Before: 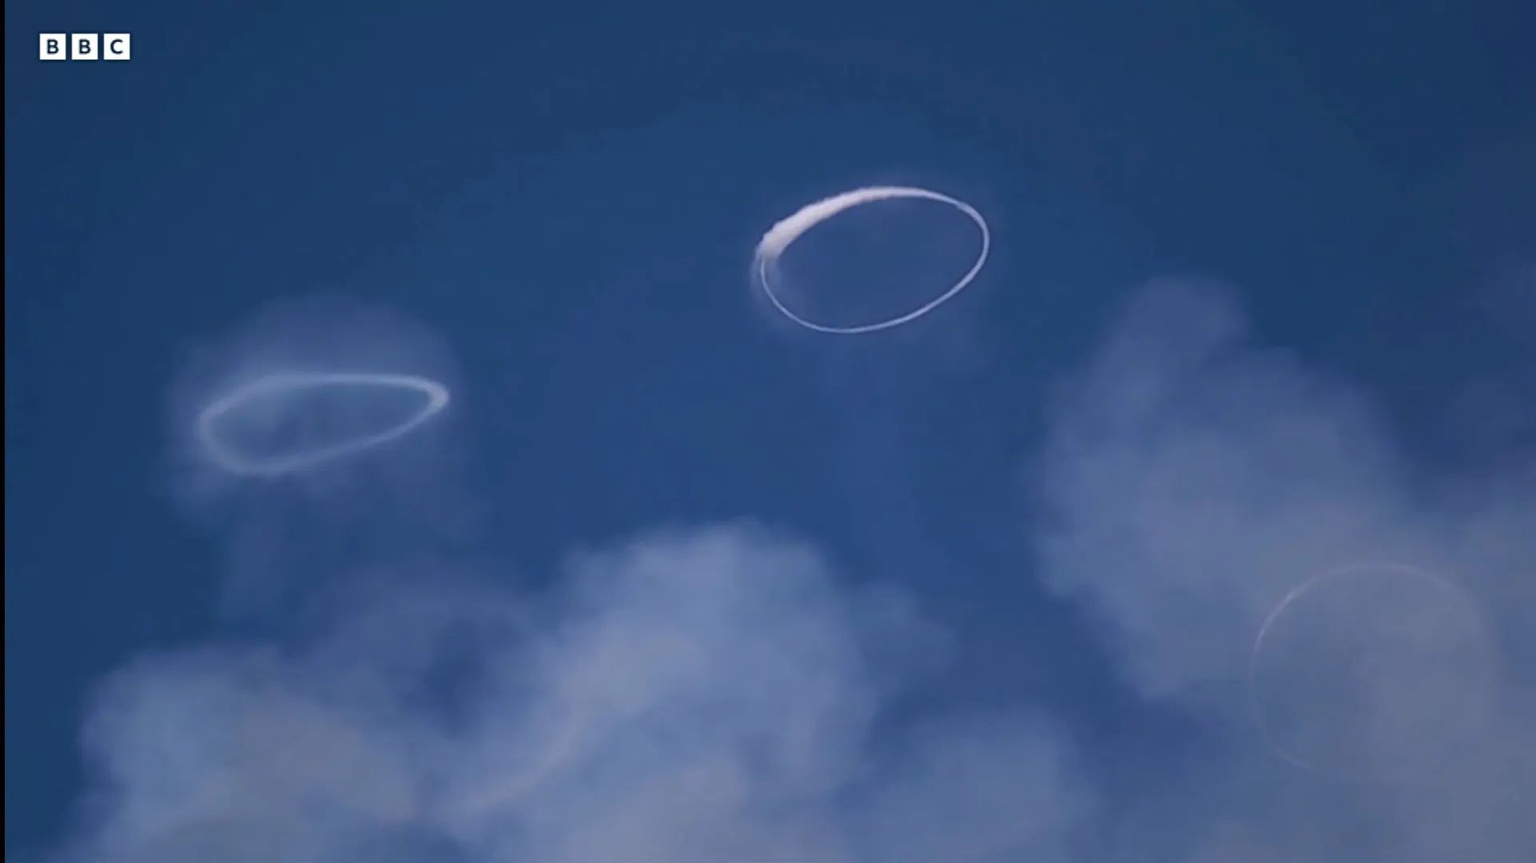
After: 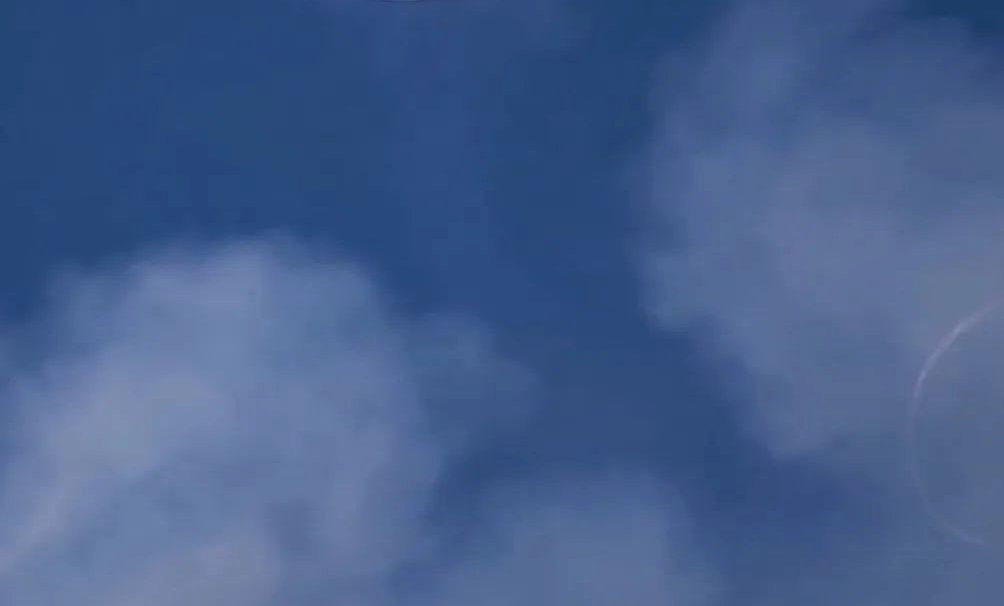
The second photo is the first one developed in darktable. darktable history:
local contrast: highlights 104%, shadows 97%, detail 119%, midtone range 0.2
crop: left 34.143%, top 38.678%, right 13.6%, bottom 5.128%
